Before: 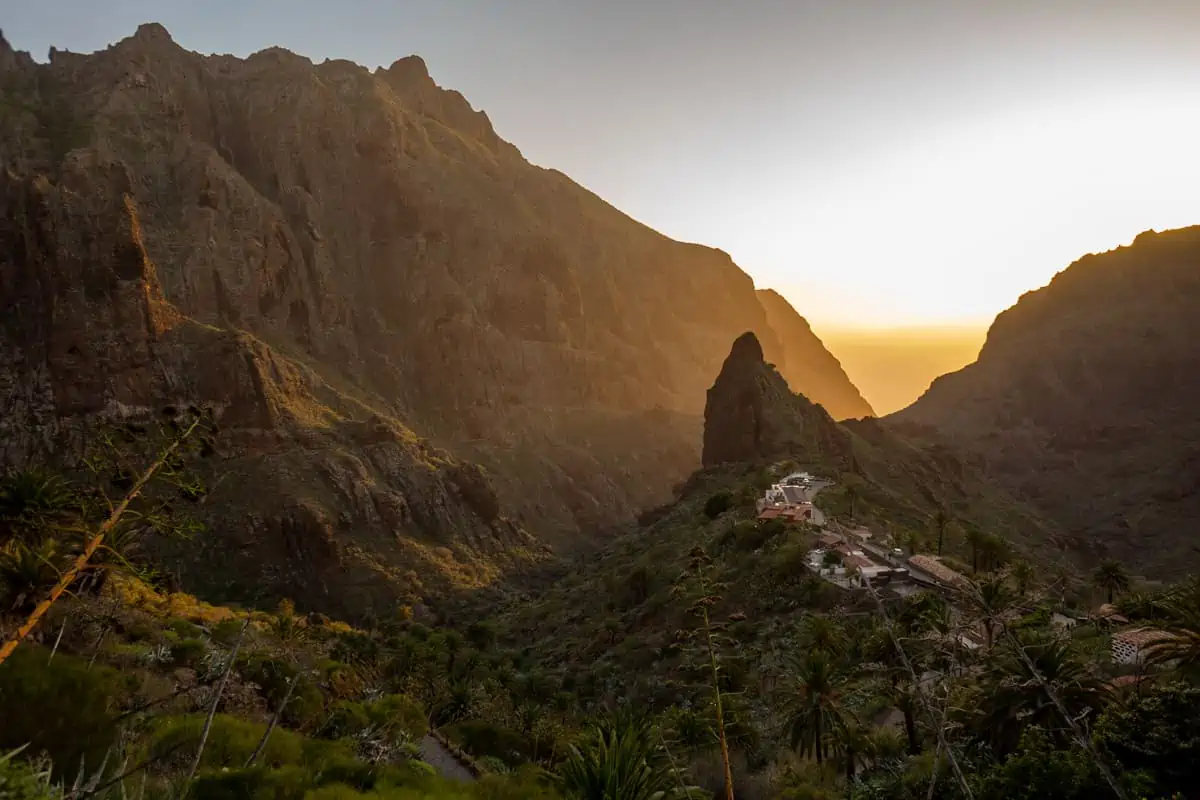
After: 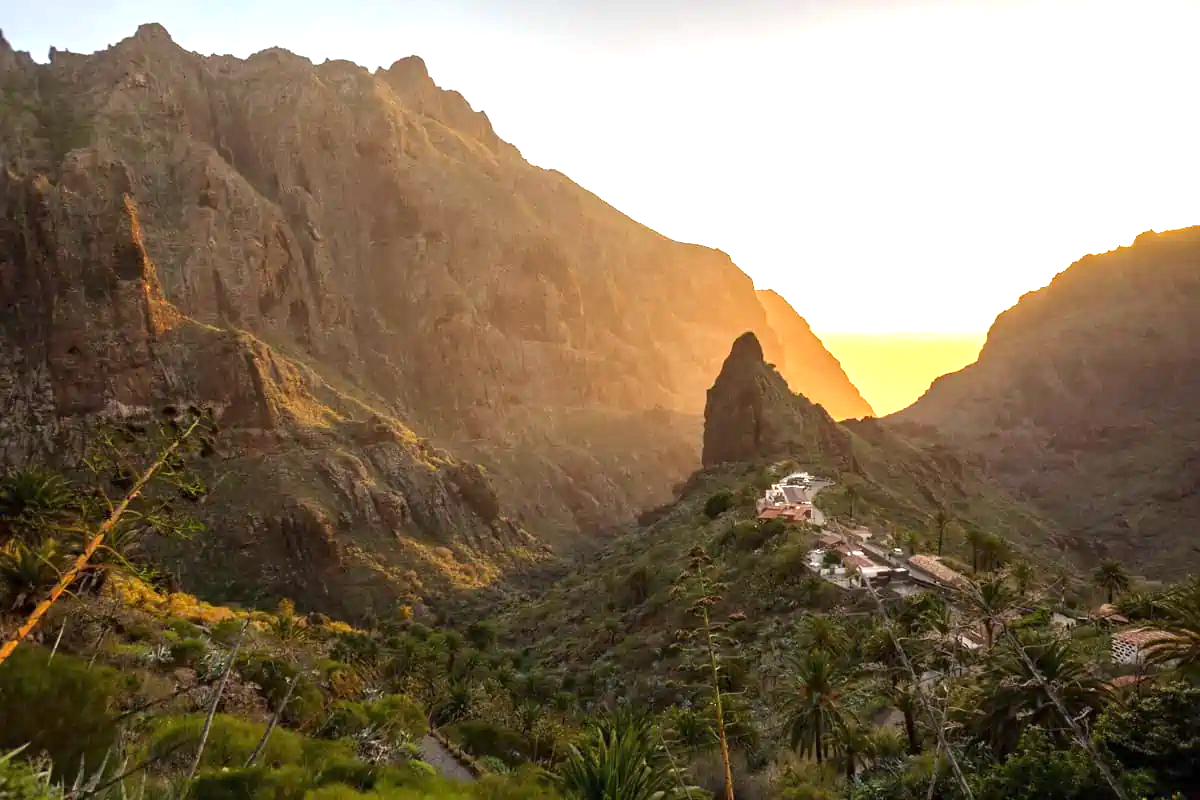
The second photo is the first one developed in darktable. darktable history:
exposure: black level correction 0, exposure 1.456 EV, compensate highlight preservation false
